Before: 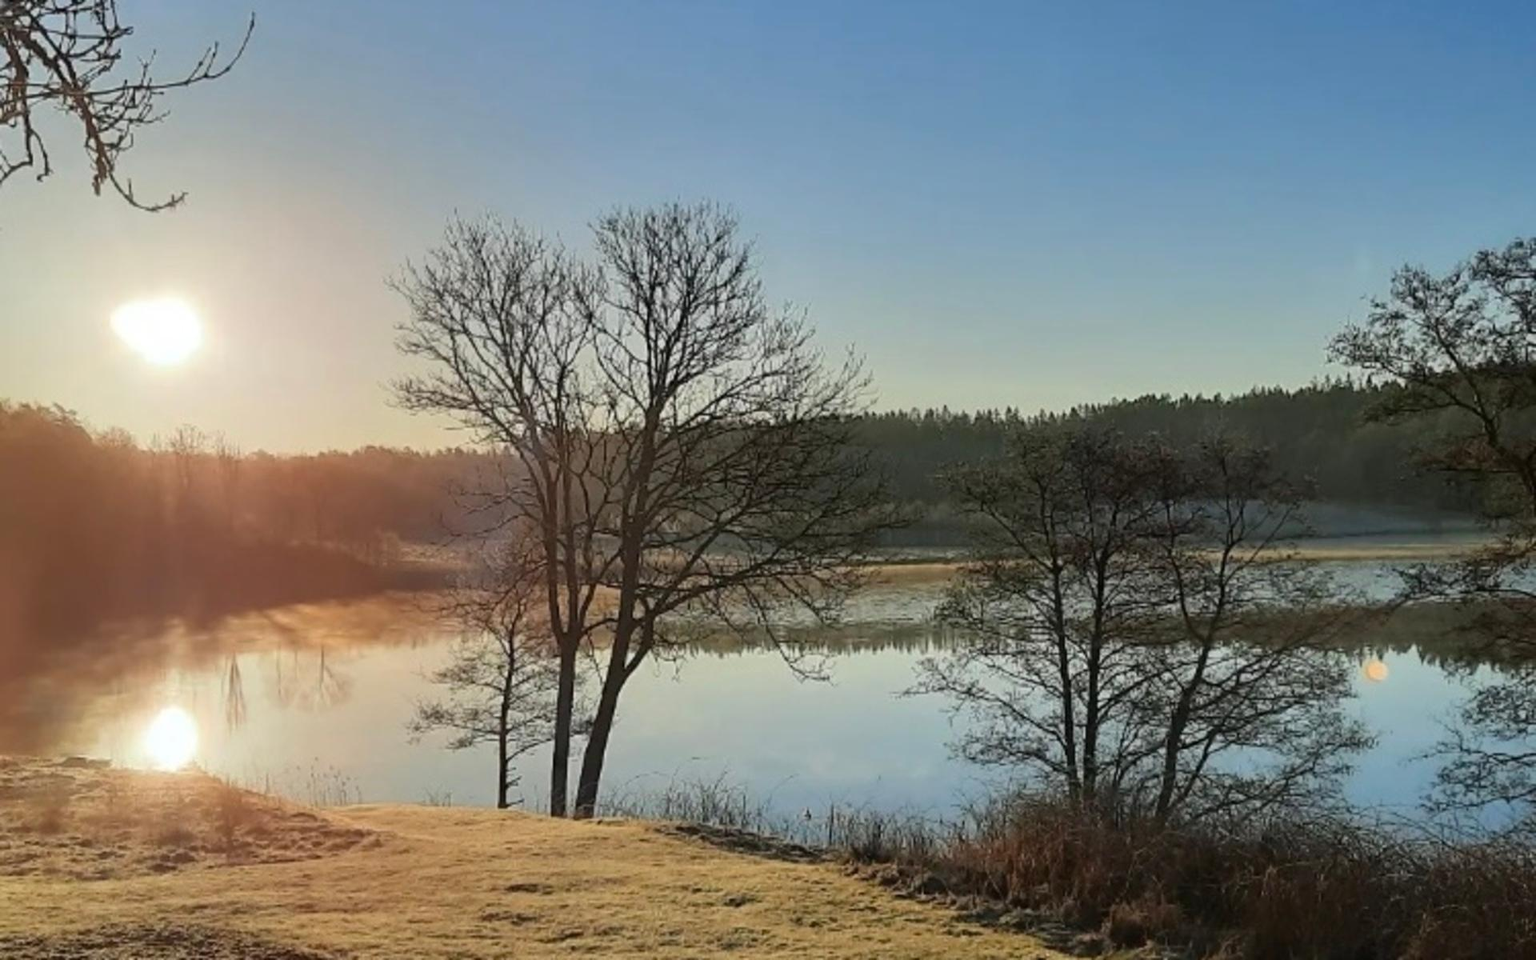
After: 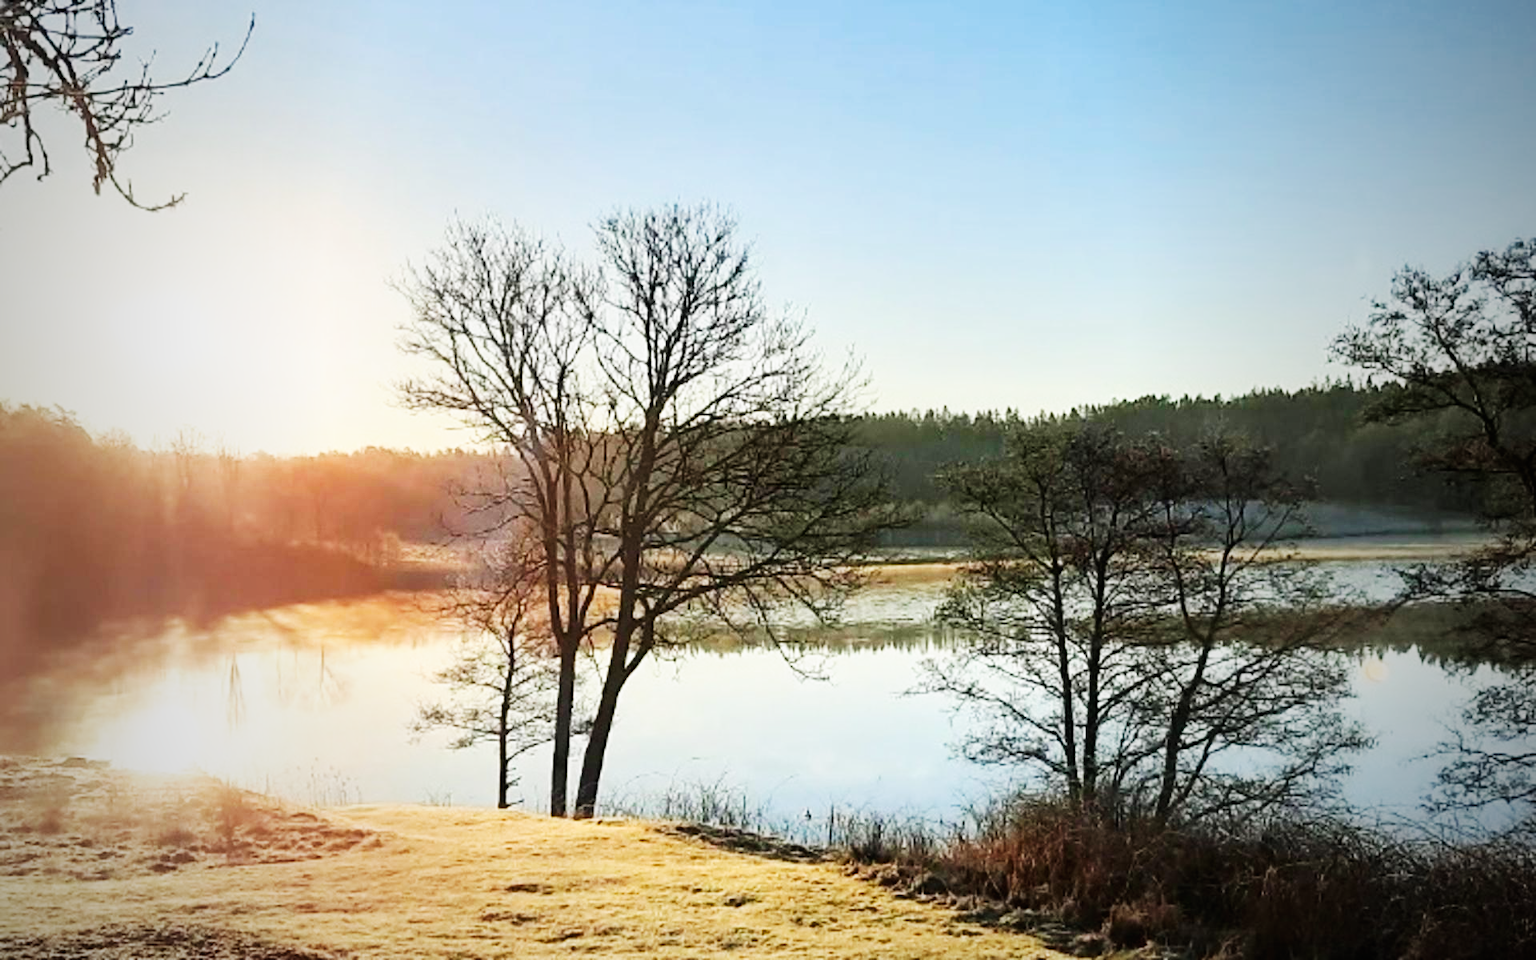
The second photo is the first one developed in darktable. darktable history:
vignetting: fall-off start 72.14%, fall-off radius 108.07%, brightness -0.713, saturation -0.488, center (-0.054, -0.359), width/height ratio 0.729
base curve: curves: ch0 [(0, 0) (0.007, 0.004) (0.027, 0.03) (0.046, 0.07) (0.207, 0.54) (0.442, 0.872) (0.673, 0.972) (1, 1)], preserve colors none
